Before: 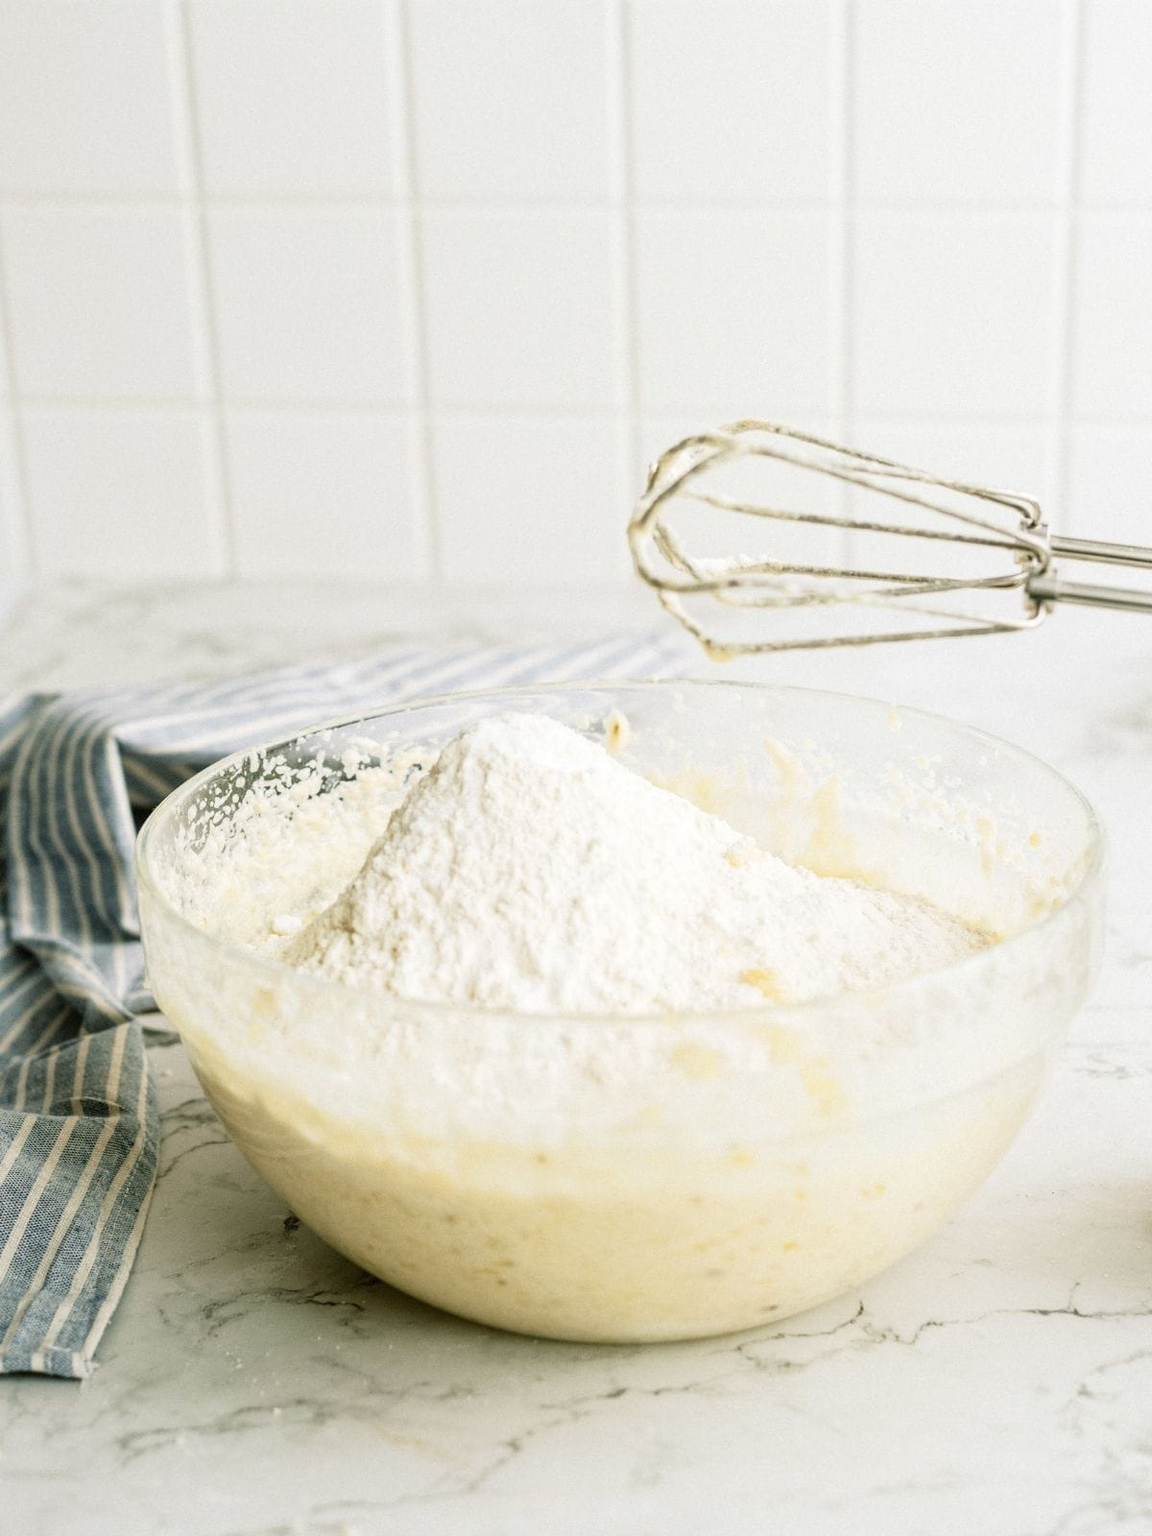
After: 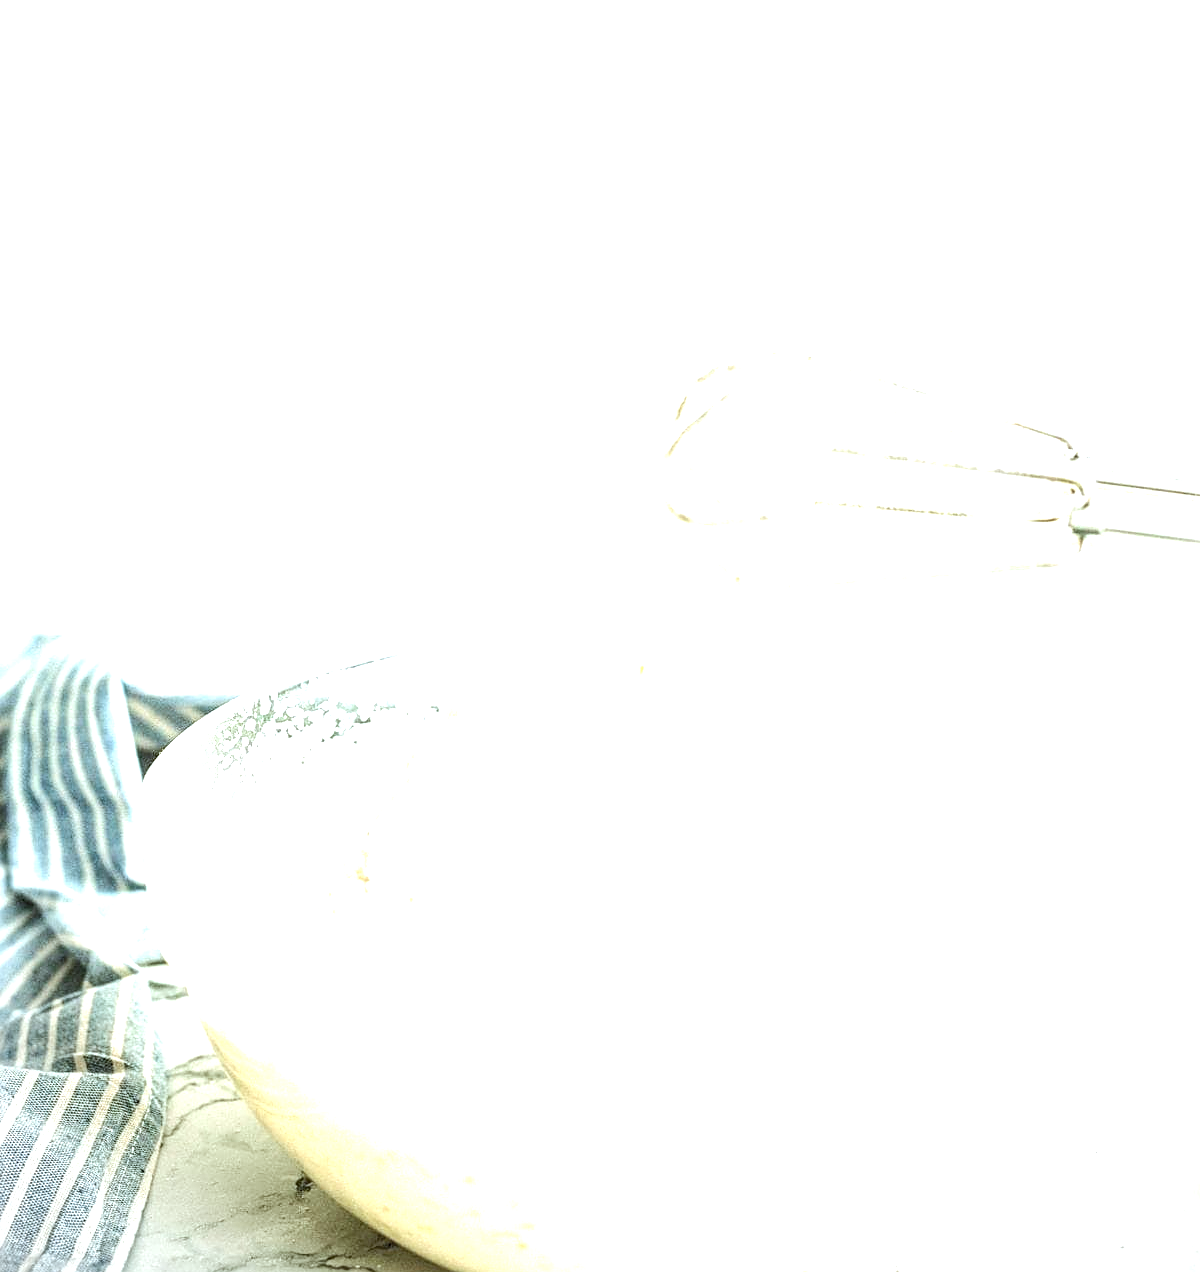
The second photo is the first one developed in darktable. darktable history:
exposure: black level correction 0, exposure 2.328 EV, compensate highlight preservation false
crop and rotate: top 5.664%, bottom 14.821%
vignetting: fall-off start 91.65%, brightness -0.575
local contrast: on, module defaults
sharpen: amount 0.493
color correction: highlights a* -3.85, highlights b* -10.71
tone equalizer: -8 EV -0.001 EV, -7 EV 0.003 EV, -6 EV -0.021 EV, -5 EV 0.011 EV, -4 EV -0.016 EV, -3 EV 0.008 EV, -2 EV -0.053 EV, -1 EV -0.316 EV, +0 EV -0.557 EV, edges refinement/feathering 500, mask exposure compensation -1.57 EV, preserve details no
